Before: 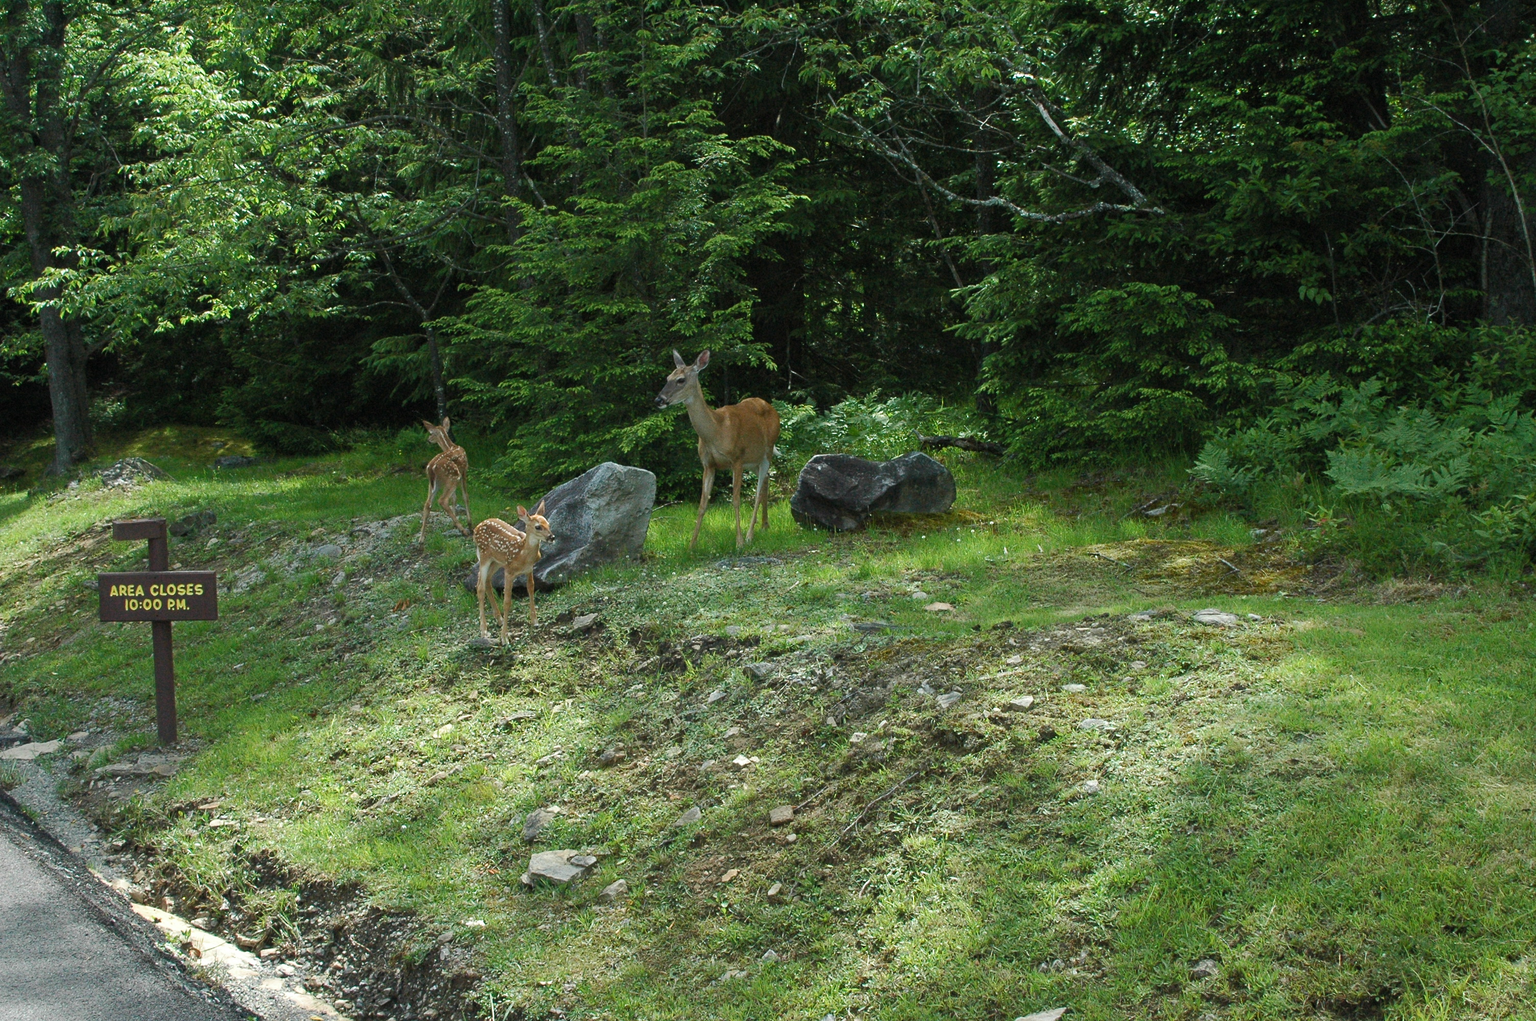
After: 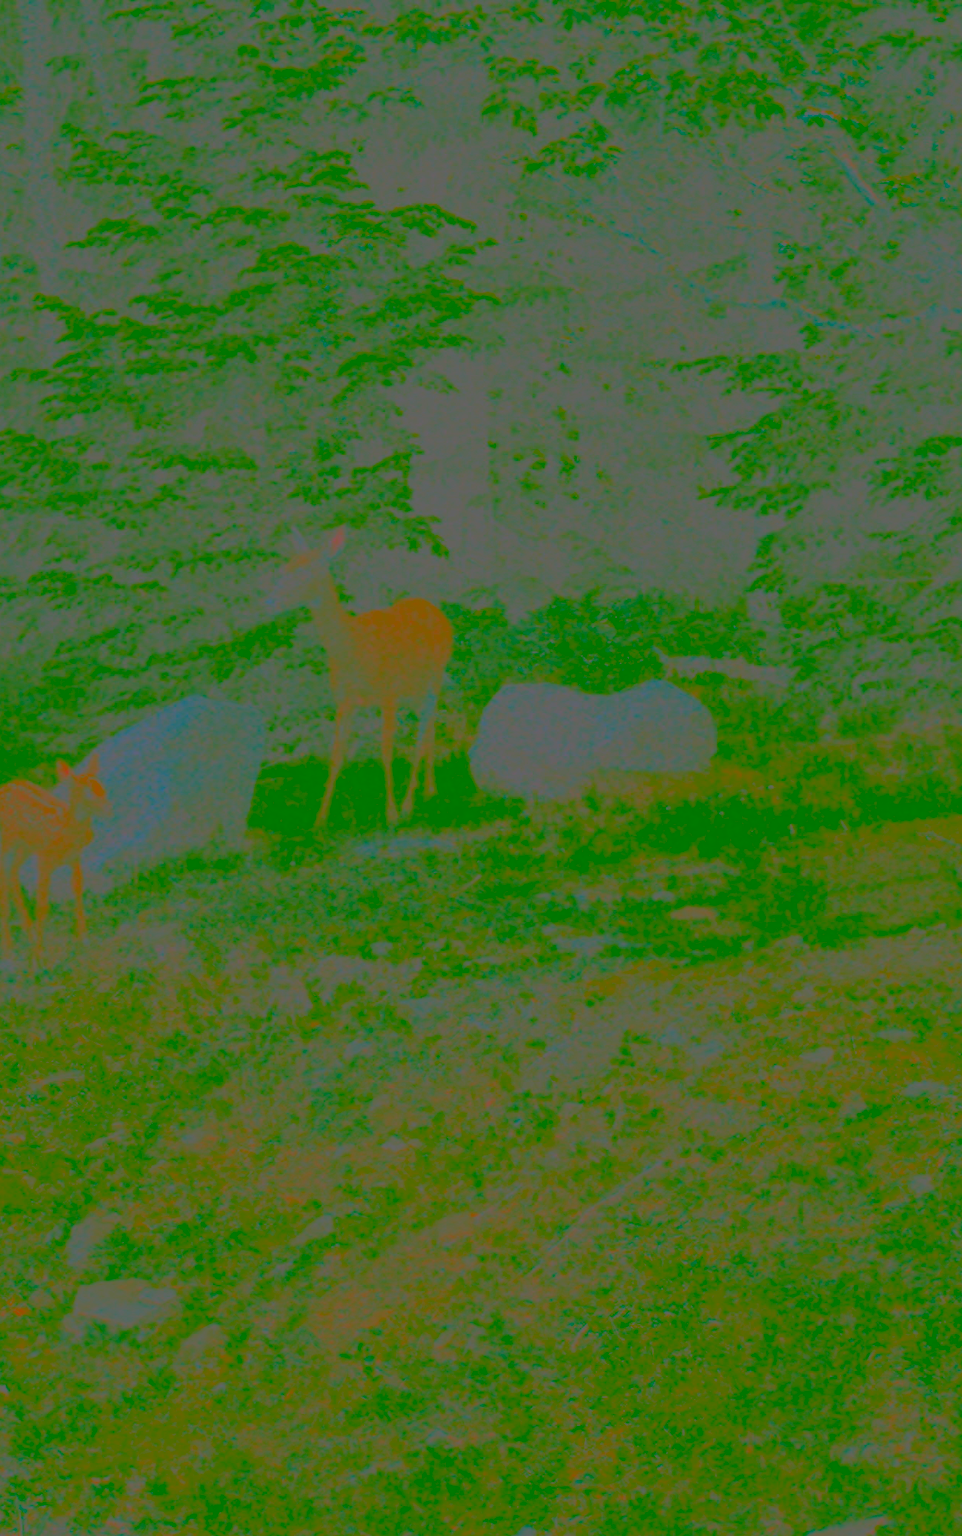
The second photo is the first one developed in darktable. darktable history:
shadows and highlights: shadows 60, highlights -60.23, soften with gaussian
exposure: exposure 0.3 EV, compensate highlight preservation false
crop: left 31.229%, right 27.105%
contrast brightness saturation: contrast -0.99, brightness -0.17, saturation 0.75
